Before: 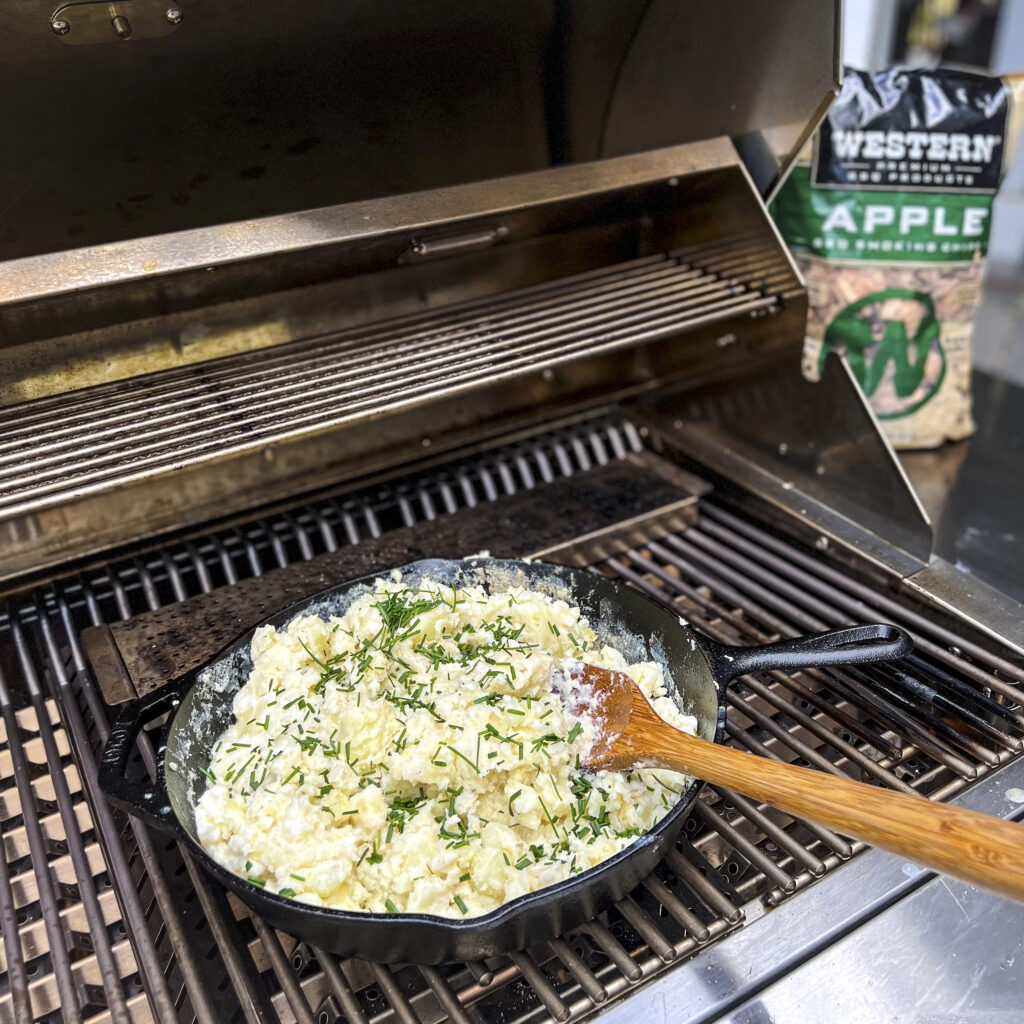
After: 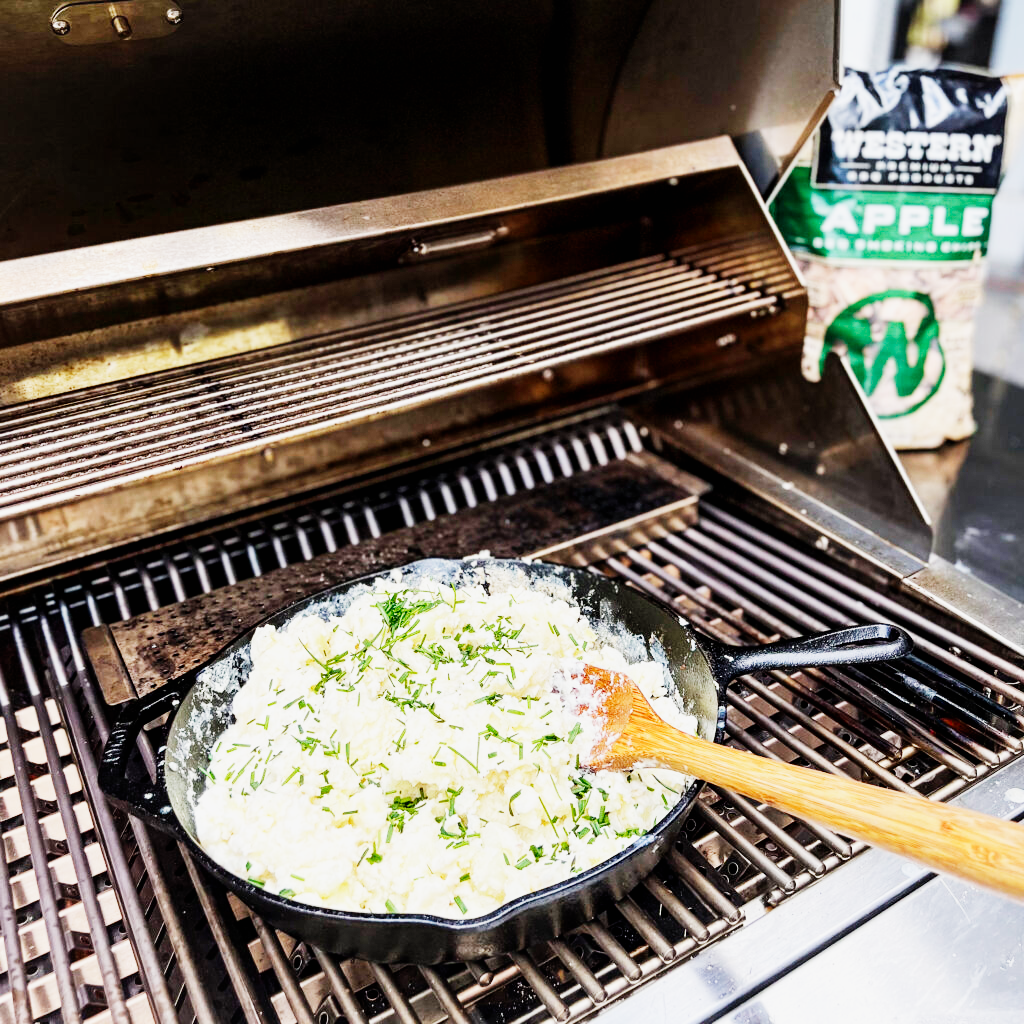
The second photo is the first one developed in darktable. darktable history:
exposure: black level correction 0, exposure 1.3 EV, compensate highlight preservation false
sigmoid: contrast 1.8, skew -0.2, preserve hue 0%, red attenuation 0.1, red rotation 0.035, green attenuation 0.1, green rotation -0.017, blue attenuation 0.15, blue rotation -0.052, base primaries Rec2020
